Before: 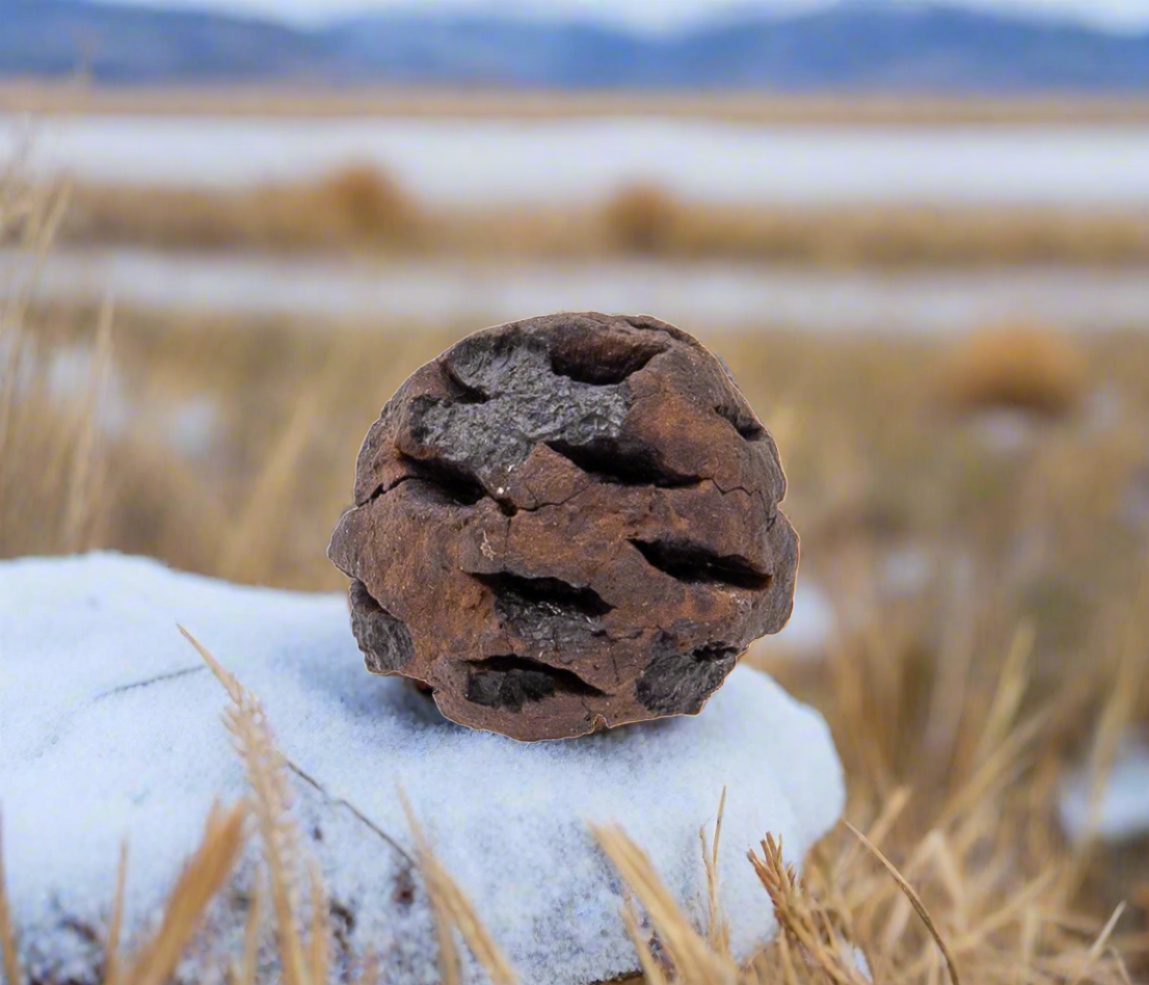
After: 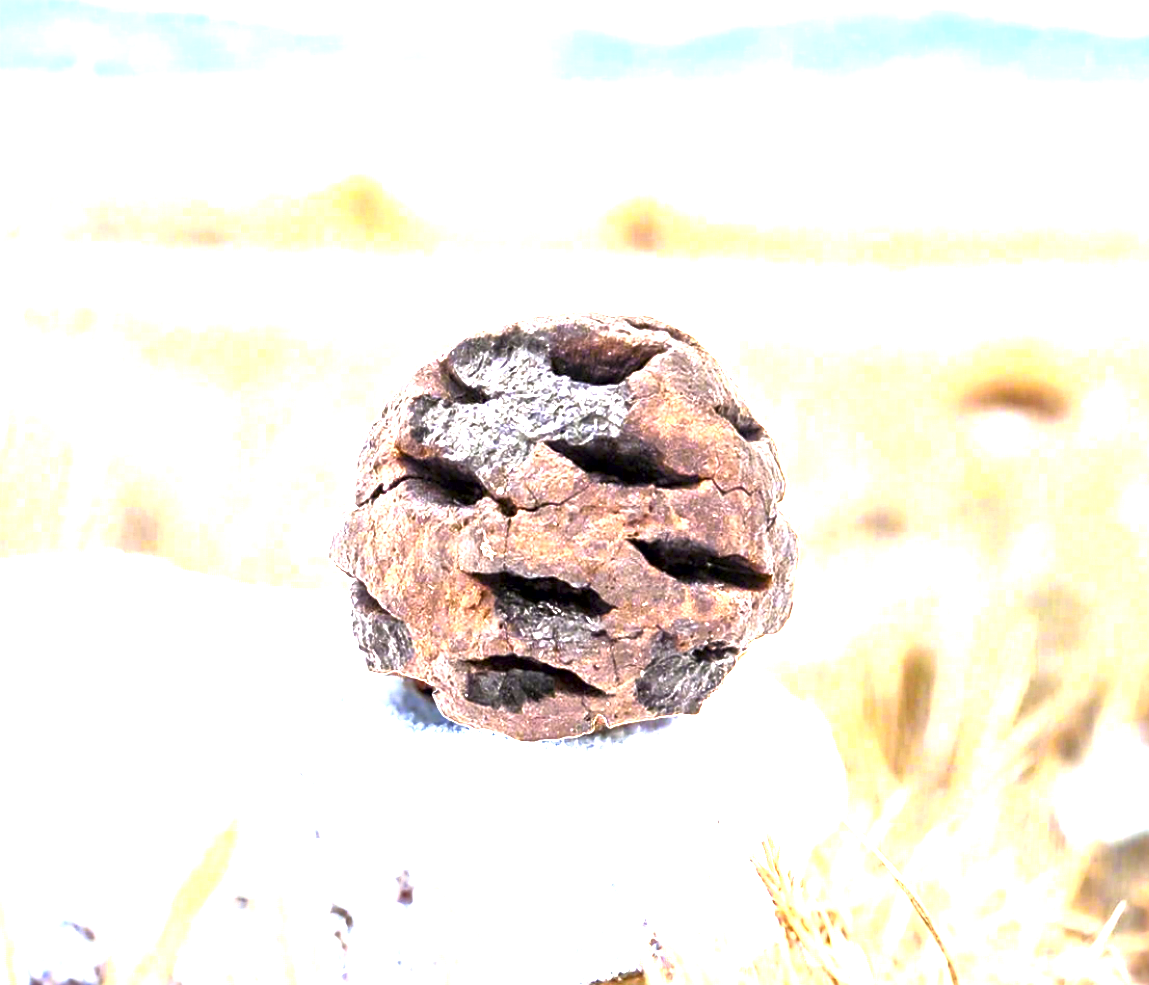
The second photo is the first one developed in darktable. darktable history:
exposure: exposure 2.255 EV, compensate highlight preservation false
sharpen: radius 1.831, amount 0.416, threshold 1.517
tone equalizer: -8 EV -0.388 EV, -7 EV -0.404 EV, -6 EV -0.311 EV, -5 EV -0.184 EV, -3 EV 0.207 EV, -2 EV 0.305 EV, -1 EV 0.406 EV, +0 EV 0.415 EV
local contrast: mode bilateral grid, contrast 70, coarseness 76, detail 180%, midtone range 0.2
